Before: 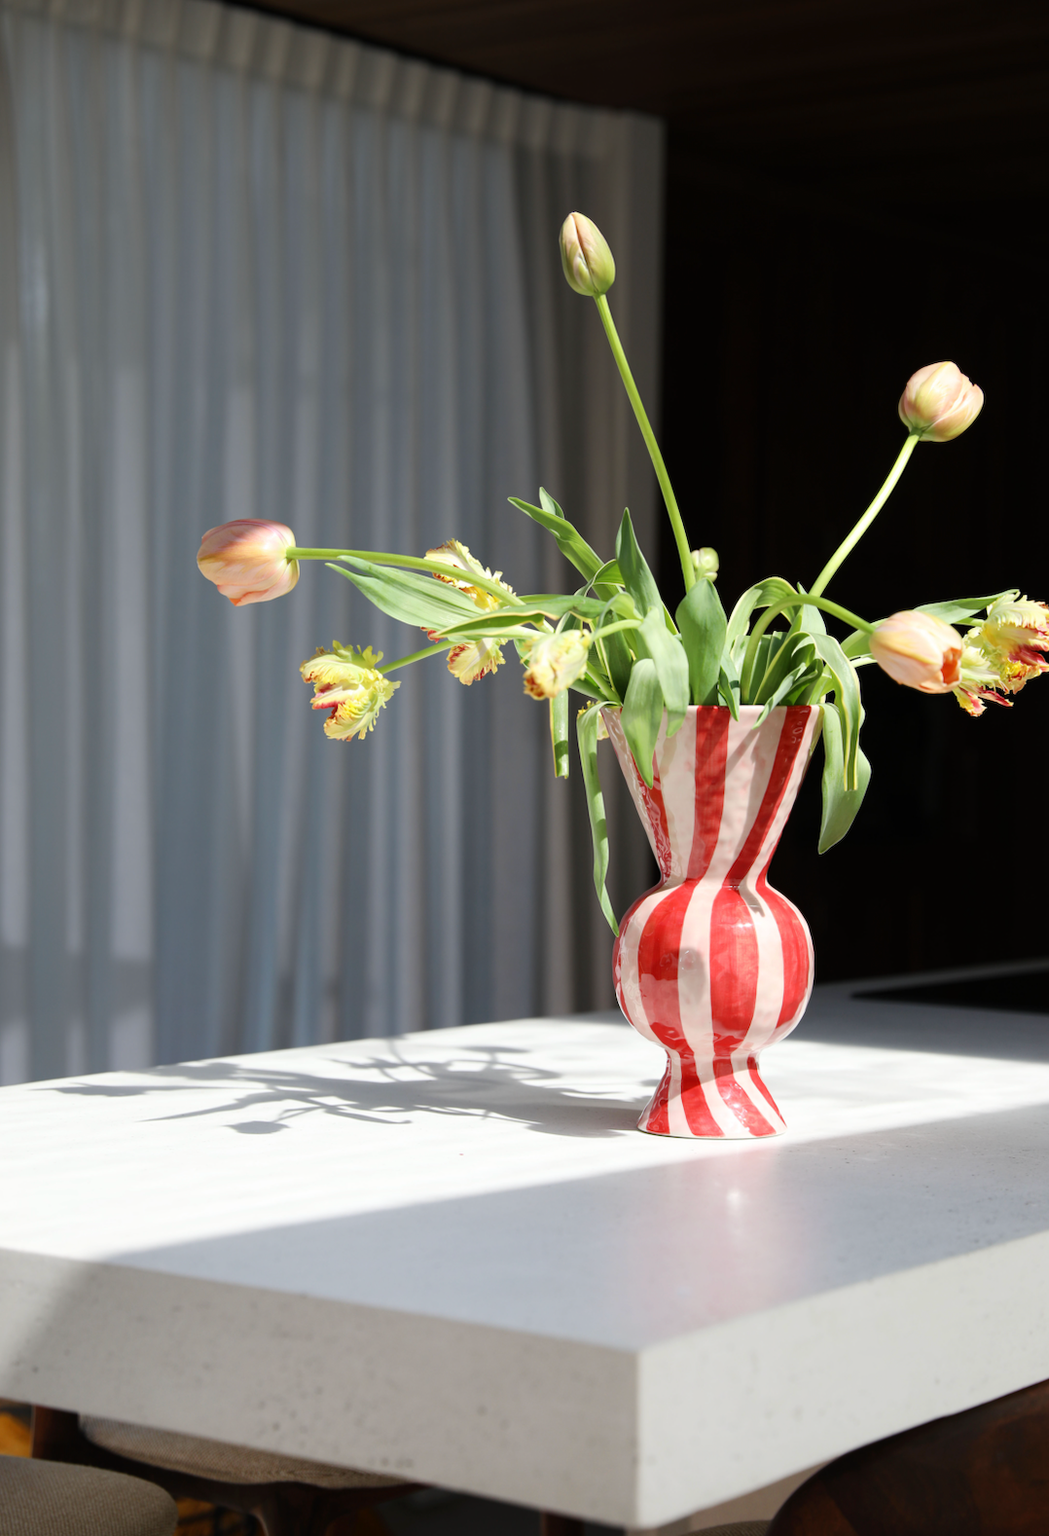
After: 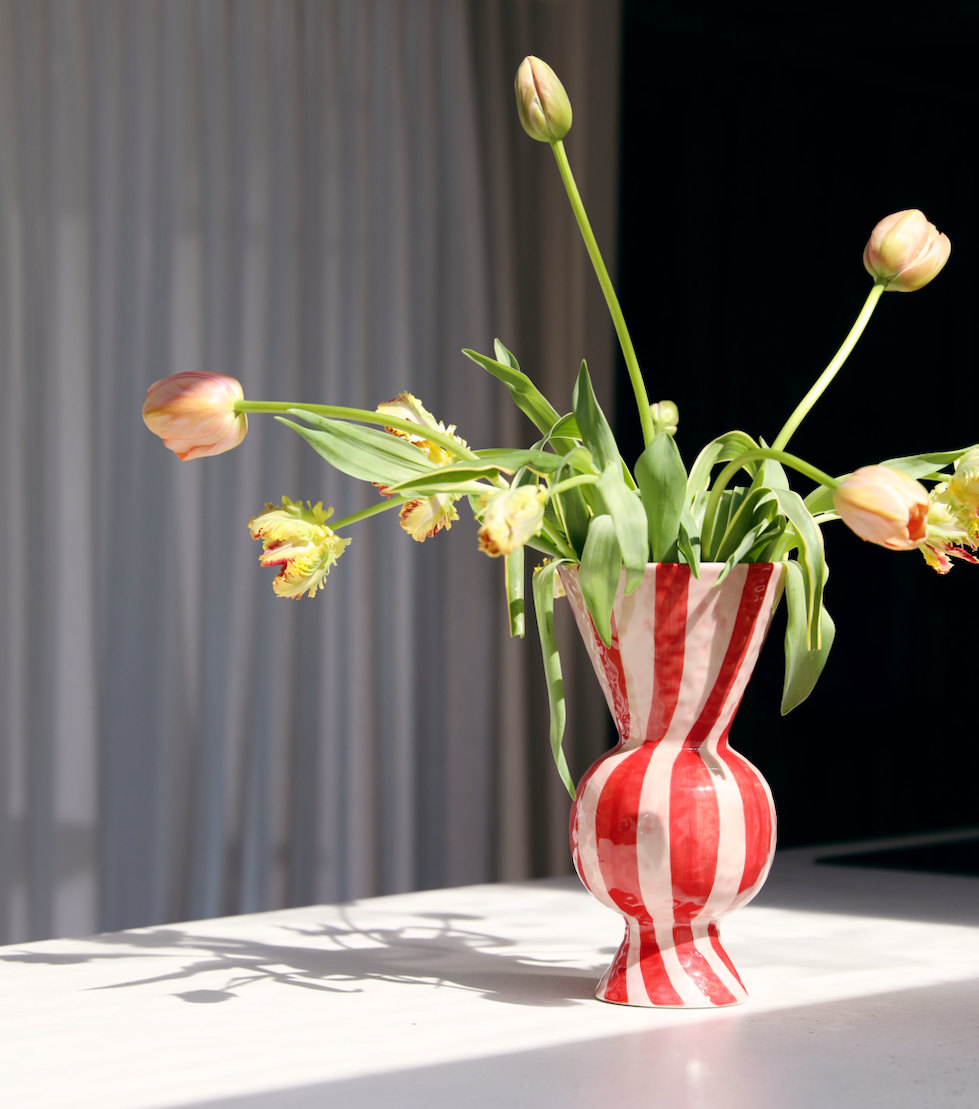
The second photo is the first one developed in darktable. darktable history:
color balance rgb: global vibrance 10%
crop: left 5.596%, top 10.314%, right 3.534%, bottom 19.395%
color balance: lift [0.998, 0.998, 1.001, 1.002], gamma [0.995, 1.025, 0.992, 0.975], gain [0.995, 1.02, 0.997, 0.98]
